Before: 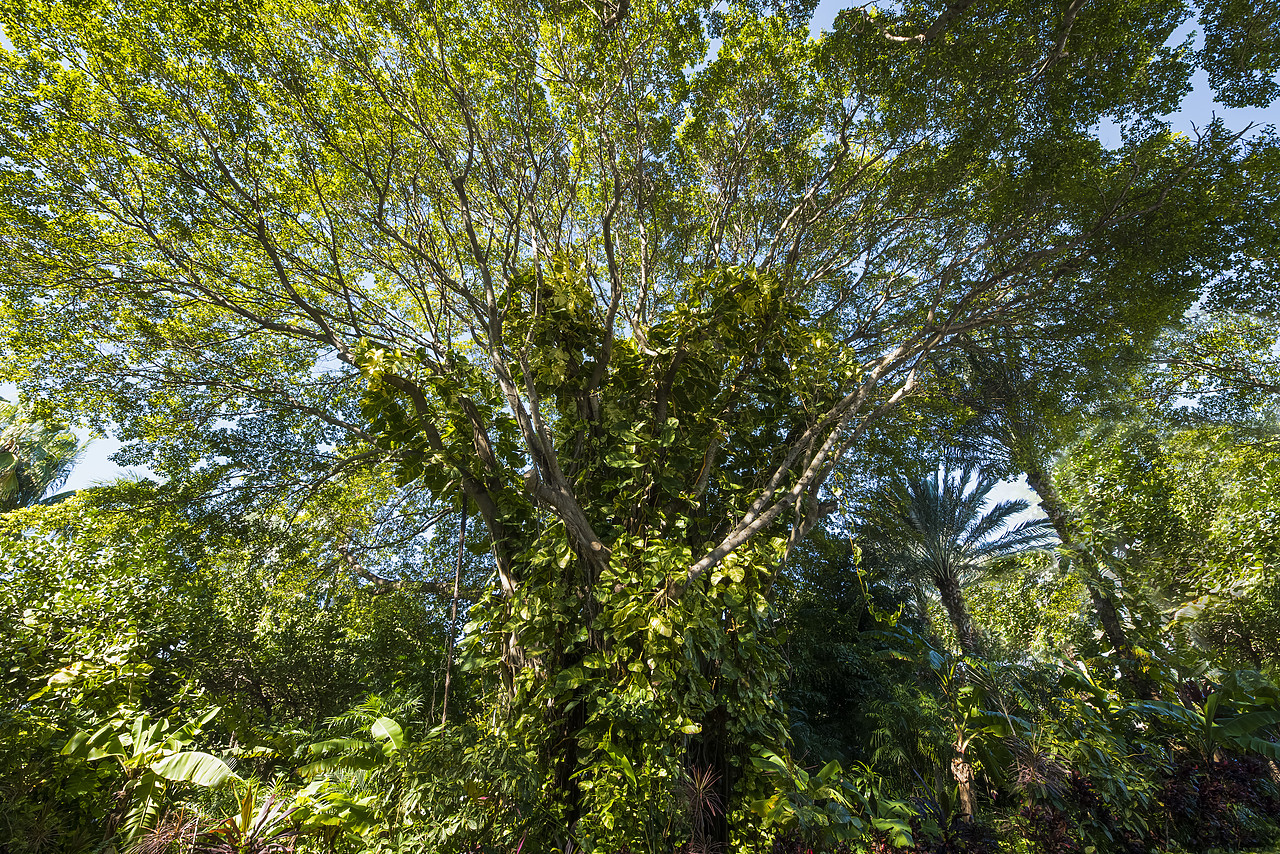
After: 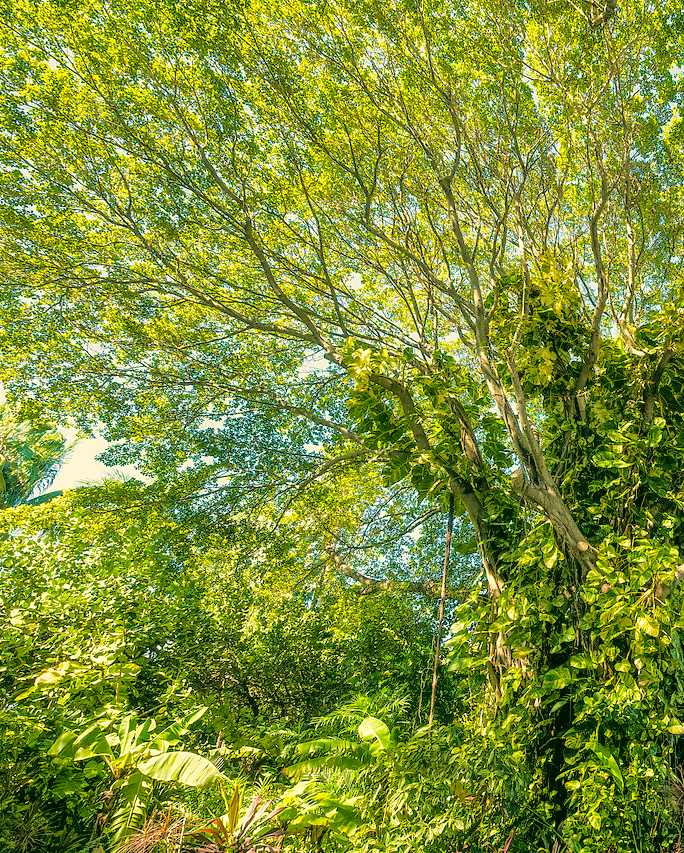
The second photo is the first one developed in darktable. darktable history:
crop: left 1.03%, right 45.461%, bottom 0.091%
local contrast: on, module defaults
velvia: strength 37.17%
contrast brightness saturation: brightness 0.15
color correction: highlights a* 4.95, highlights b* 23.95, shadows a* -15.77, shadows b* 3.71
tone equalizer: -7 EV 0.161 EV, -6 EV 0.61 EV, -5 EV 1.15 EV, -4 EV 1.33 EV, -3 EV 1.16 EV, -2 EV 0.6 EV, -1 EV 0.151 EV
